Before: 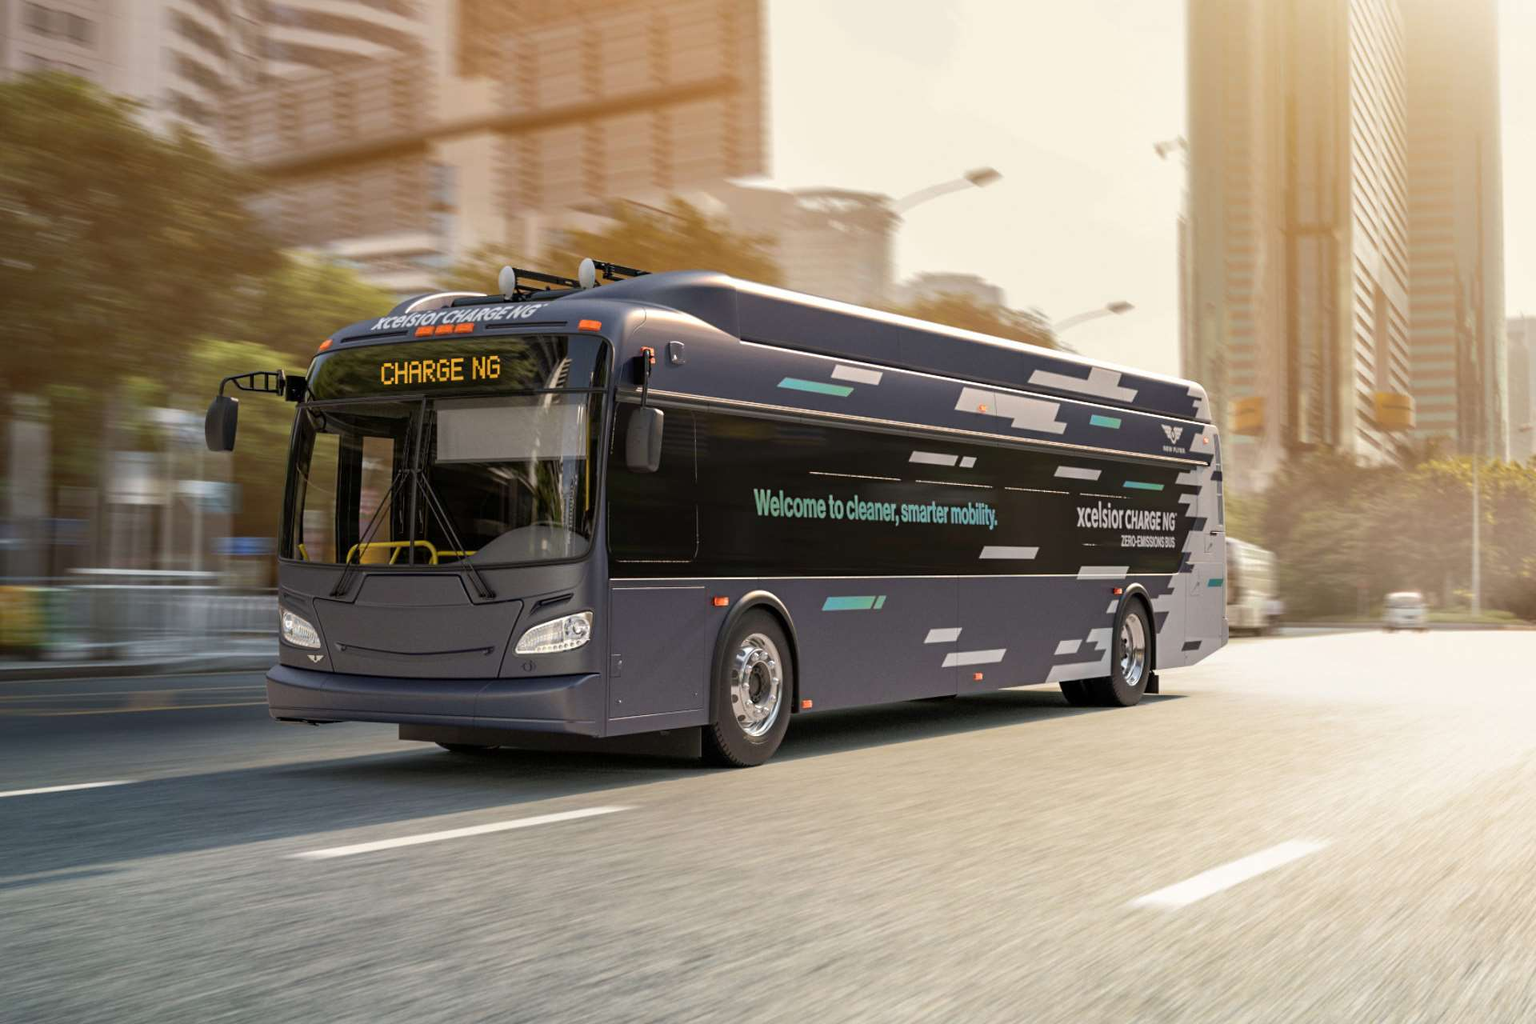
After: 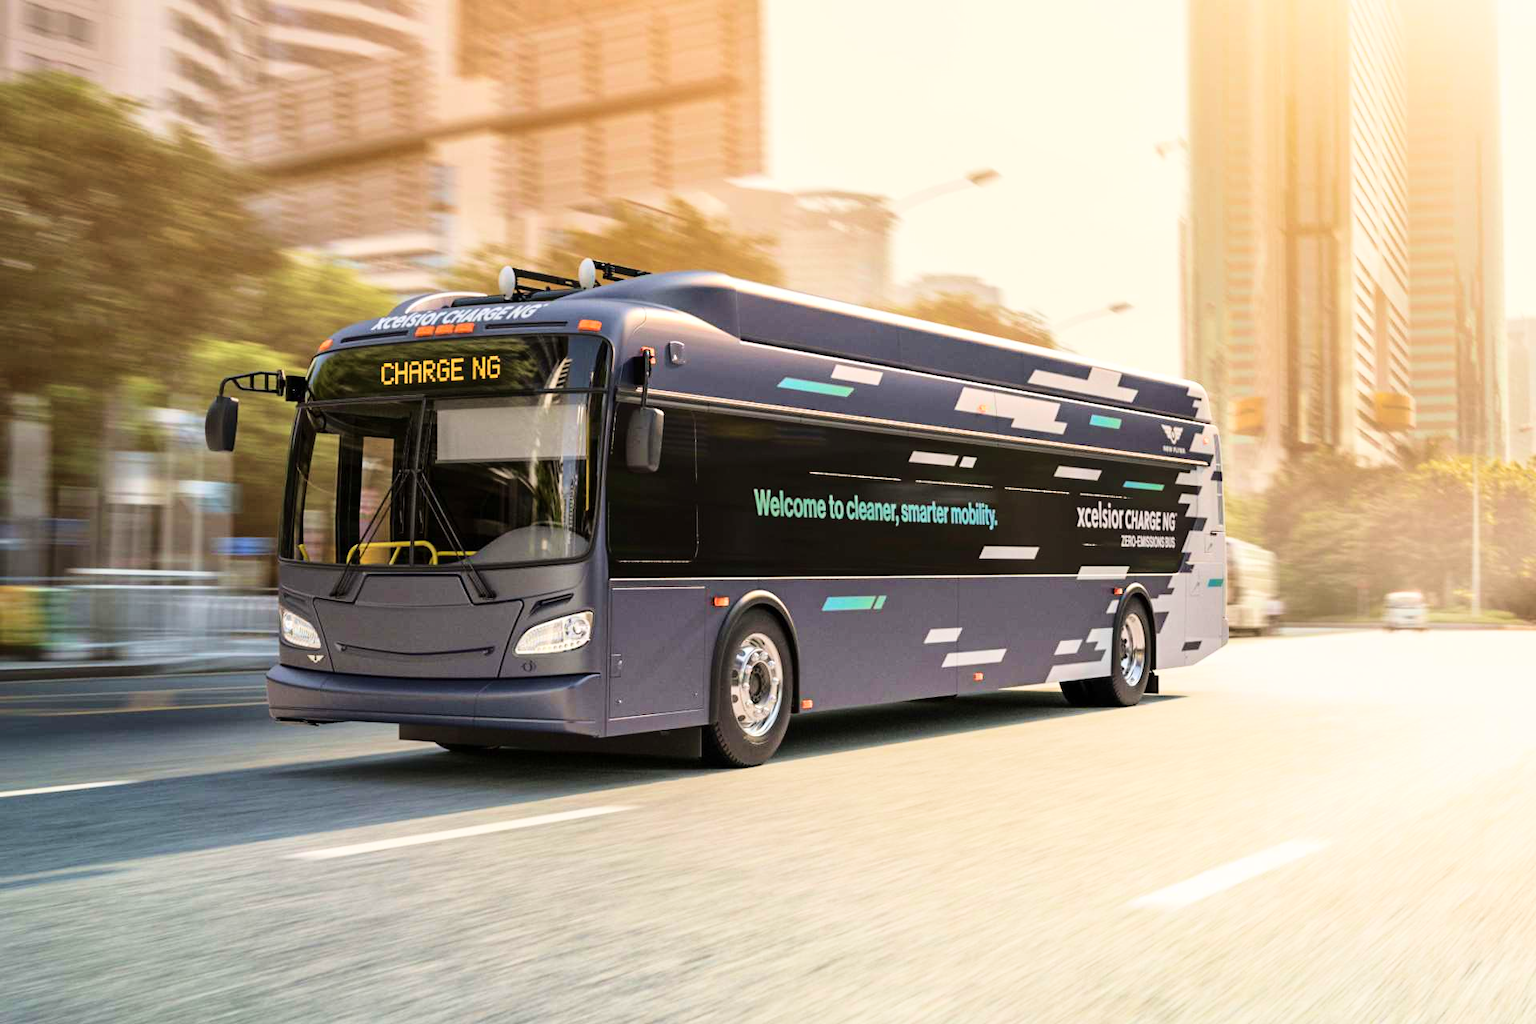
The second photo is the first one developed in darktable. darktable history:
base curve: curves: ch0 [(0, 0) (0.028, 0.03) (0.121, 0.232) (0.46, 0.748) (0.859, 0.968) (1, 1)]
velvia: on, module defaults
